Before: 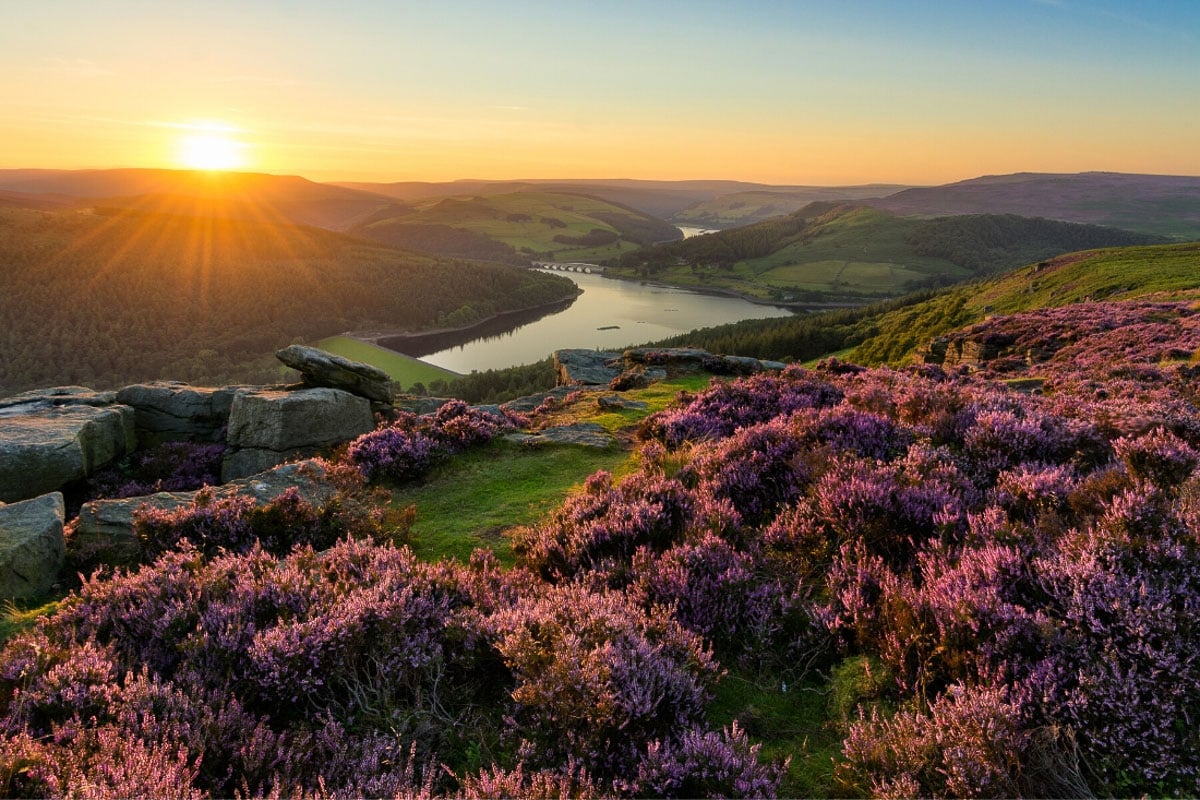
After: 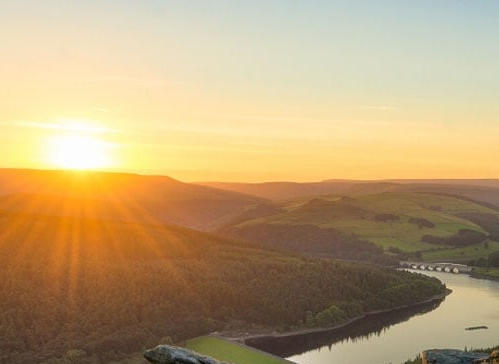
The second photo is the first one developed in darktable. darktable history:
crop and rotate: left 11.035%, top 0.045%, right 47.305%, bottom 54.398%
